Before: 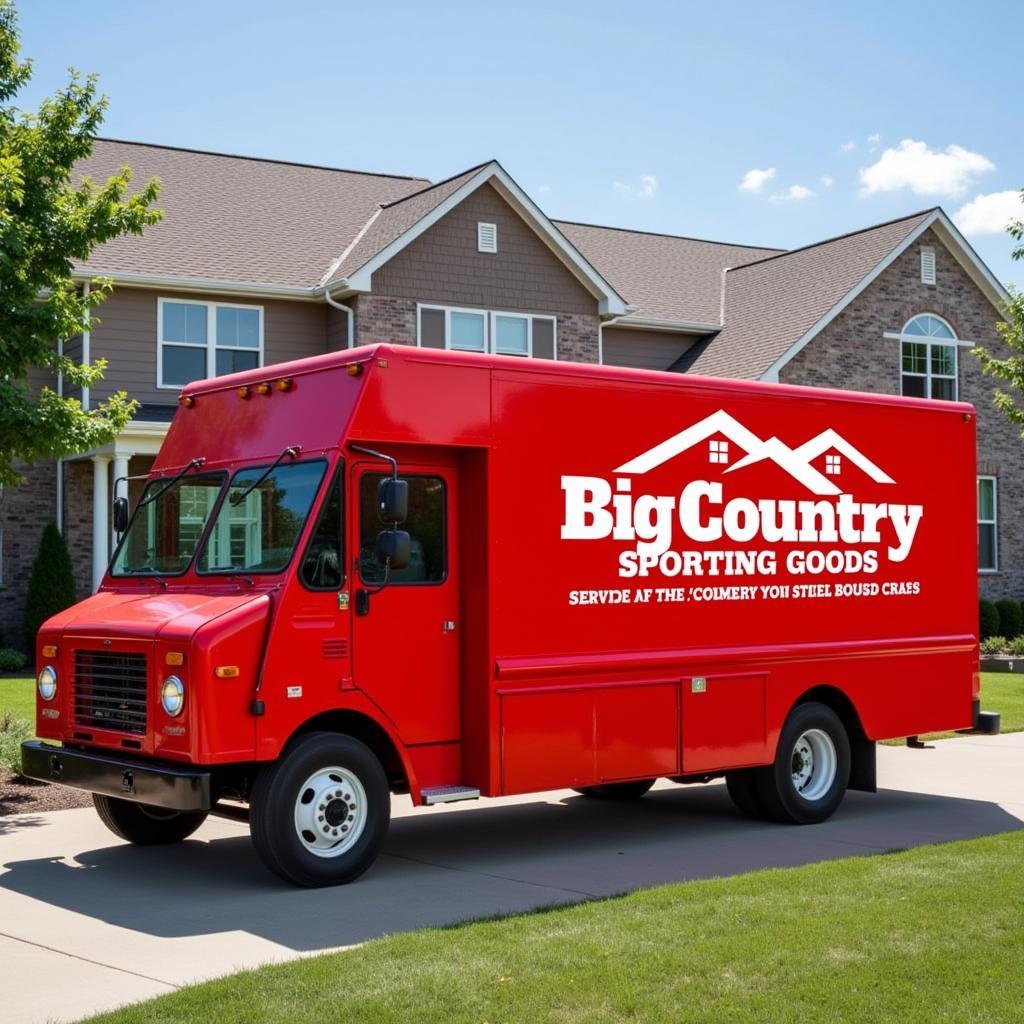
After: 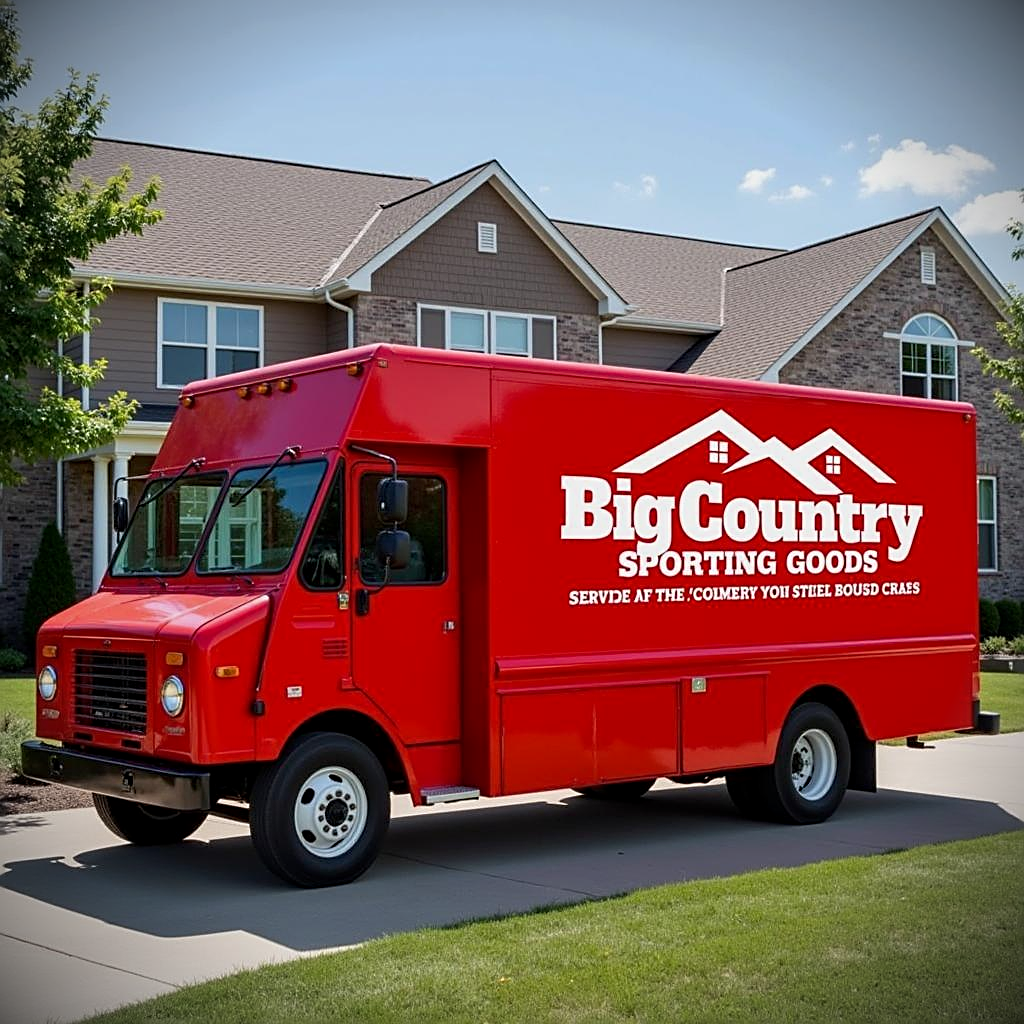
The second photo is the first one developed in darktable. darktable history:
sharpen: amount 0.601
vignetting: fall-off start 92.59%, brightness -0.882
color correction: highlights b* 0.011
exposure: black level correction 0.001, exposure -0.202 EV, compensate highlight preservation false
